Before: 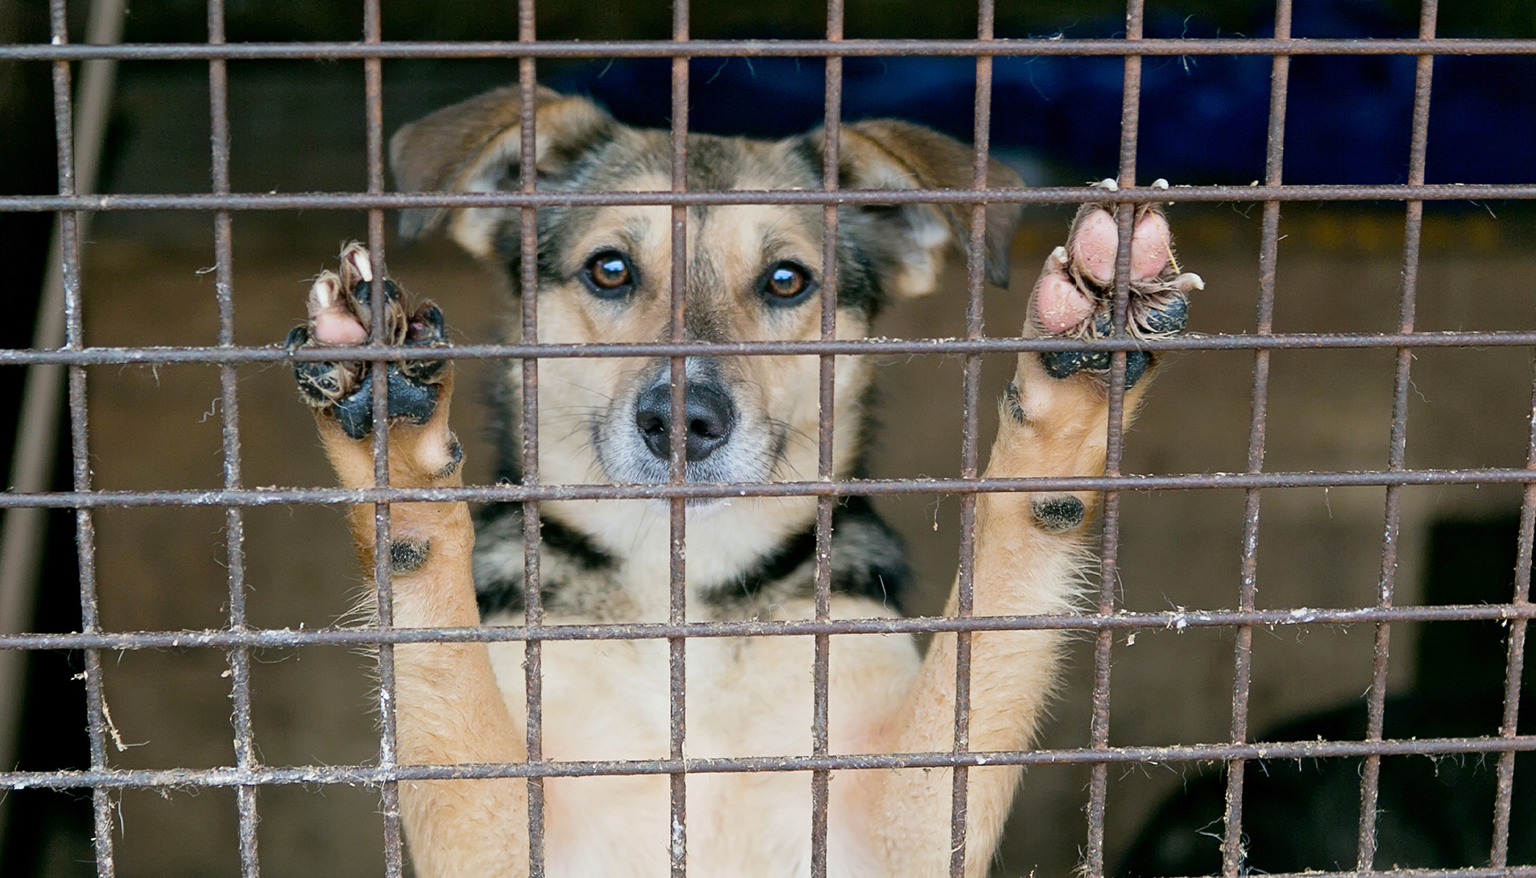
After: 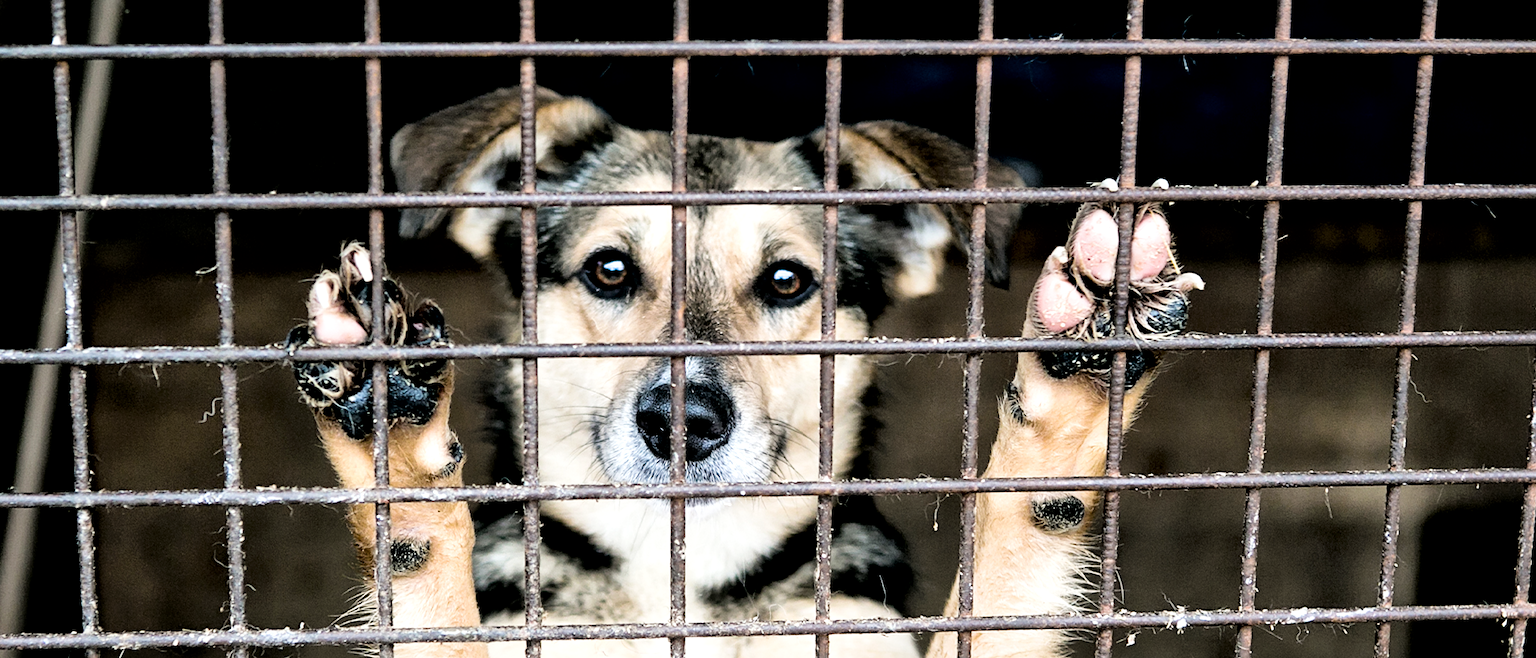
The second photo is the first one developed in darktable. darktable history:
tone equalizer: -8 EV -1.08 EV, -7 EV -1.01 EV, -6 EV -0.867 EV, -5 EV -0.578 EV, -3 EV 0.578 EV, -2 EV 0.867 EV, -1 EV 1.01 EV, +0 EV 1.08 EV, edges refinement/feathering 500, mask exposure compensation -1.57 EV, preserve details no
crop: bottom 24.967%
local contrast: mode bilateral grid, contrast 25, coarseness 47, detail 151%, midtone range 0.2
filmic rgb: black relative exposure -5 EV, white relative exposure 3.2 EV, hardness 3.42, contrast 1.2, highlights saturation mix -50%
